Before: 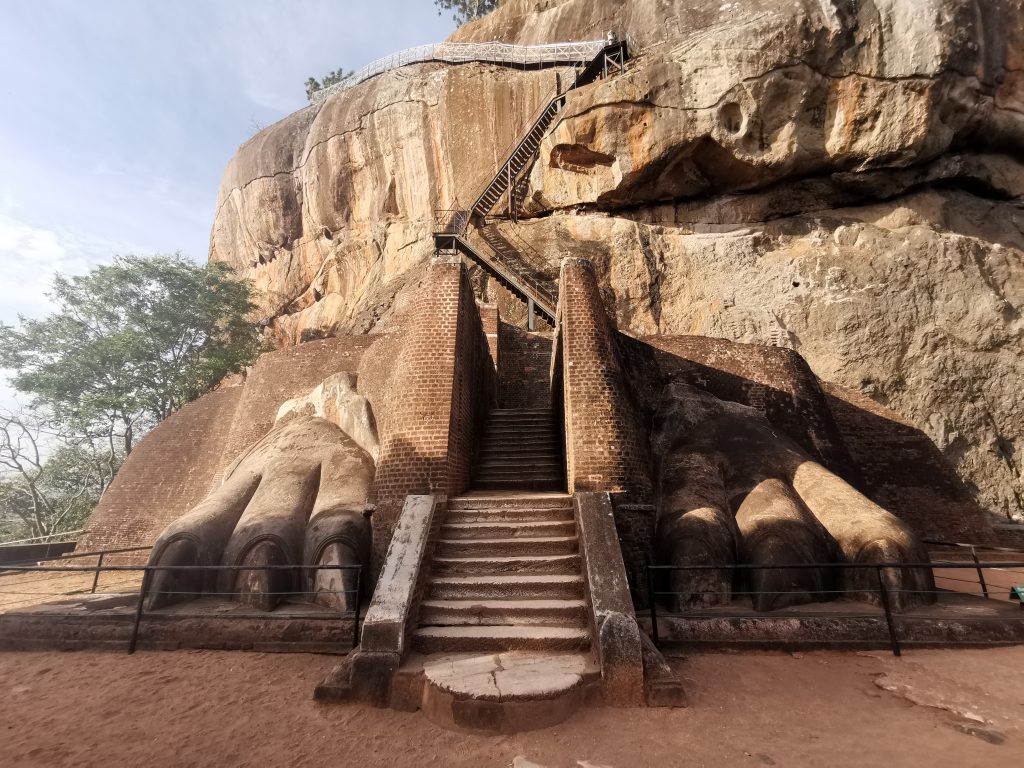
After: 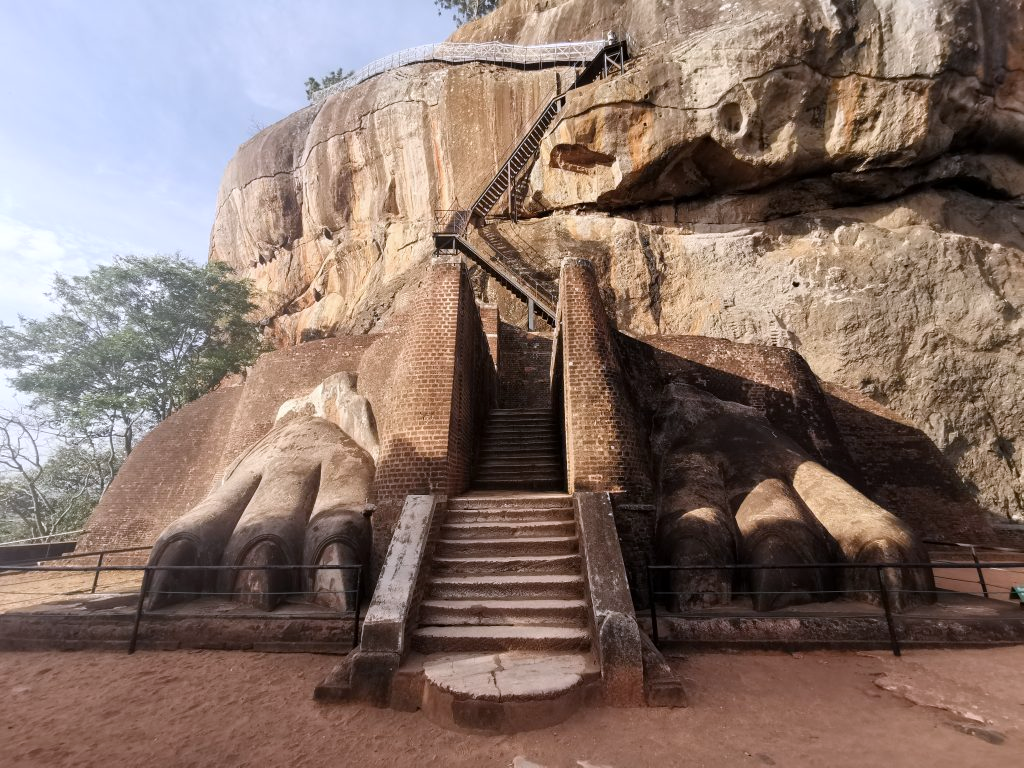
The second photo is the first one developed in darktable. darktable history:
white balance: red 0.984, blue 1.059
tone equalizer: on, module defaults
